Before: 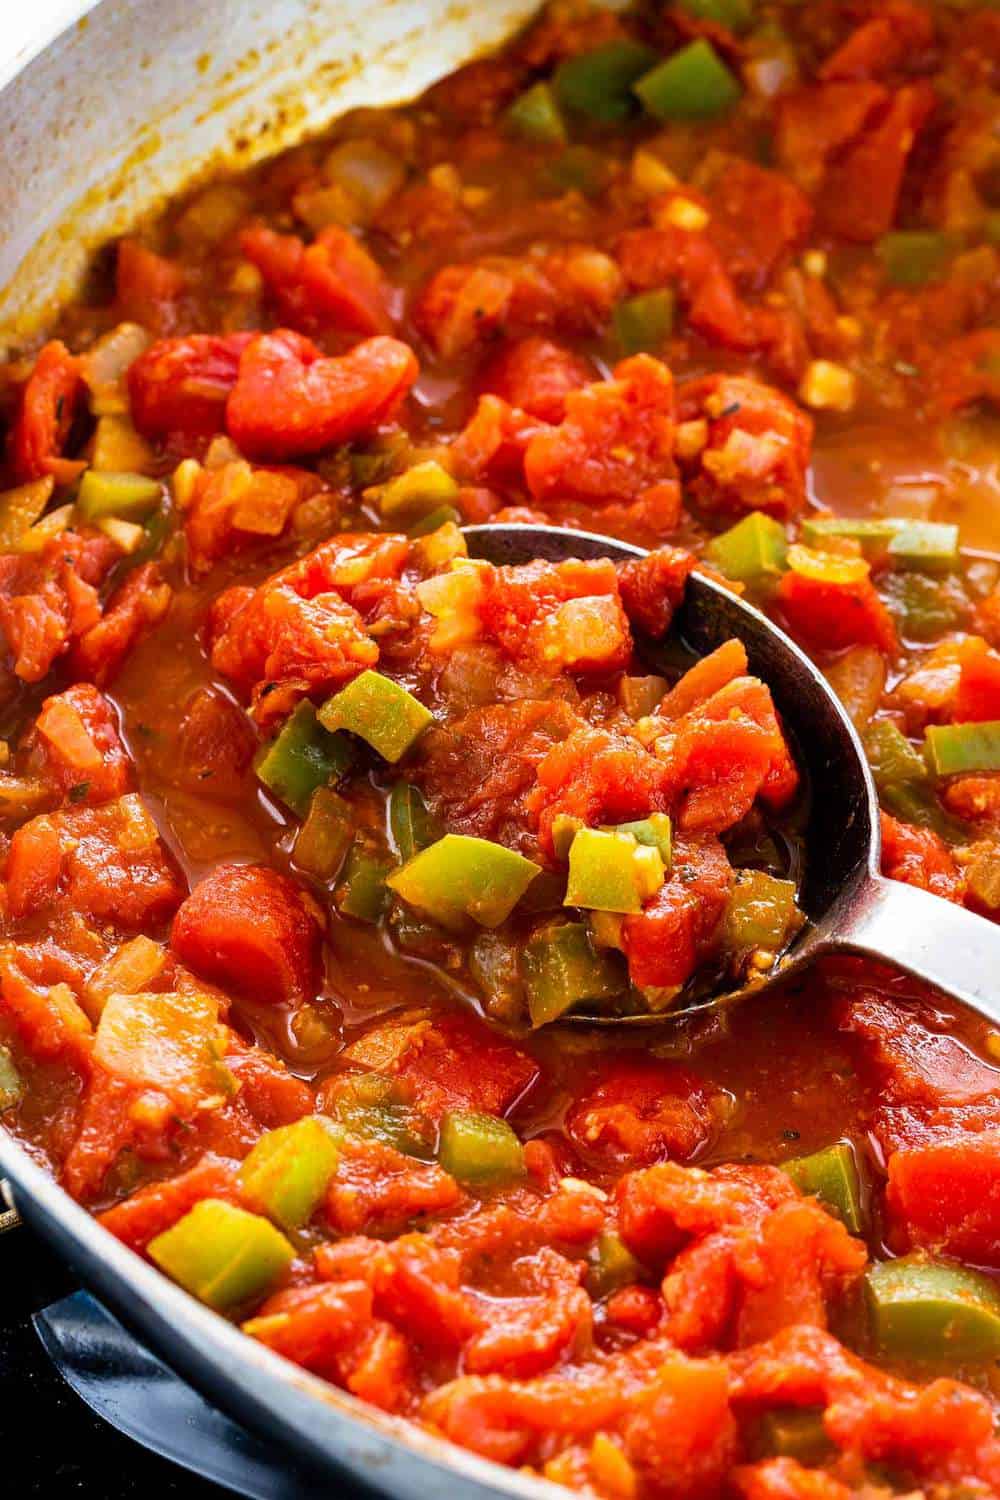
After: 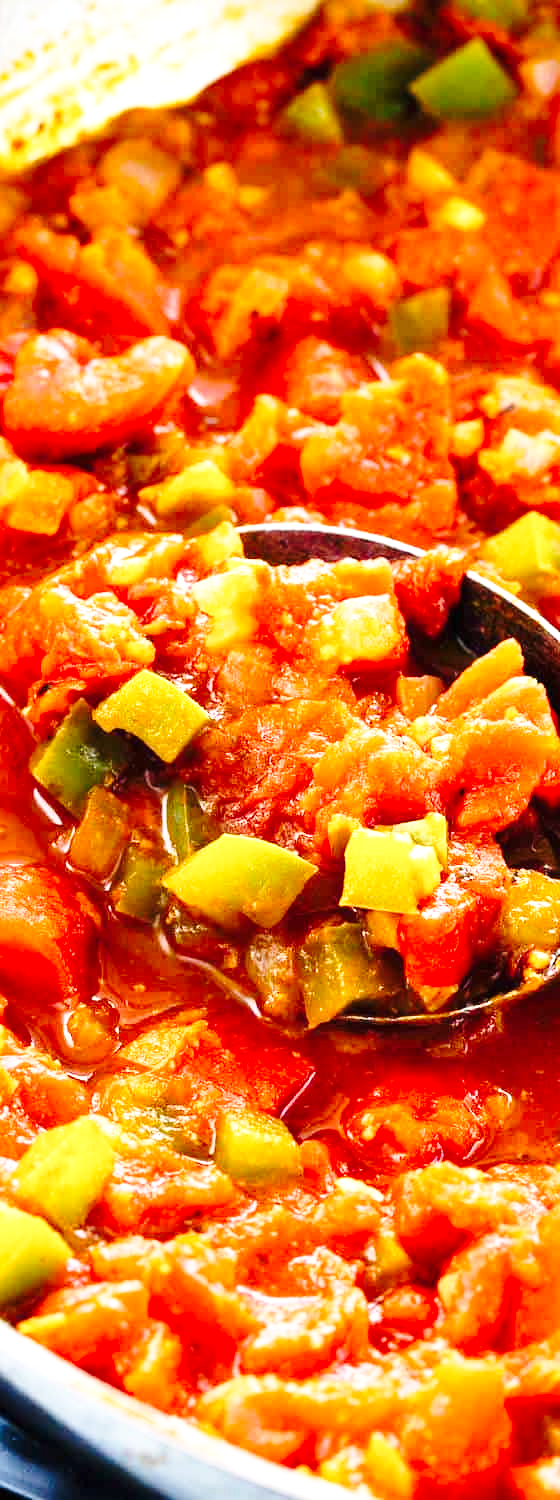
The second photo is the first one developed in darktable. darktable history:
exposure: black level correction 0, exposure 0.499 EV, compensate exposure bias true, compensate highlight preservation false
crop and rotate: left 22.5%, right 21.4%
base curve: curves: ch0 [(0, 0) (0.036, 0.037) (0.121, 0.228) (0.46, 0.76) (0.859, 0.983) (1, 1)], preserve colors none
